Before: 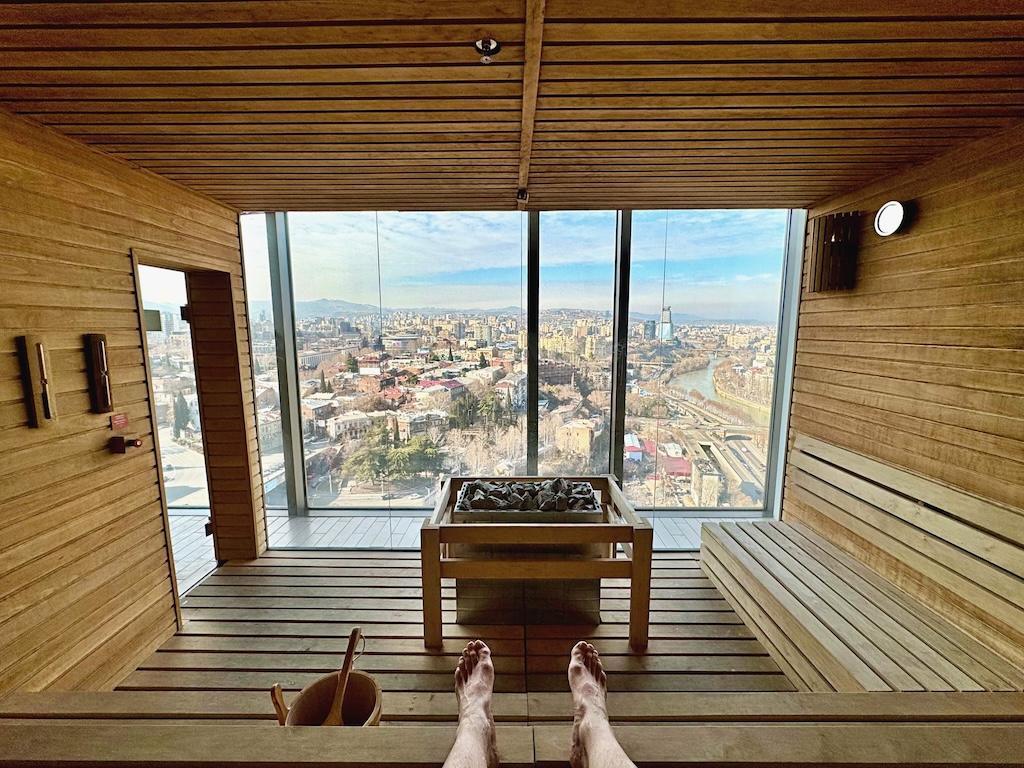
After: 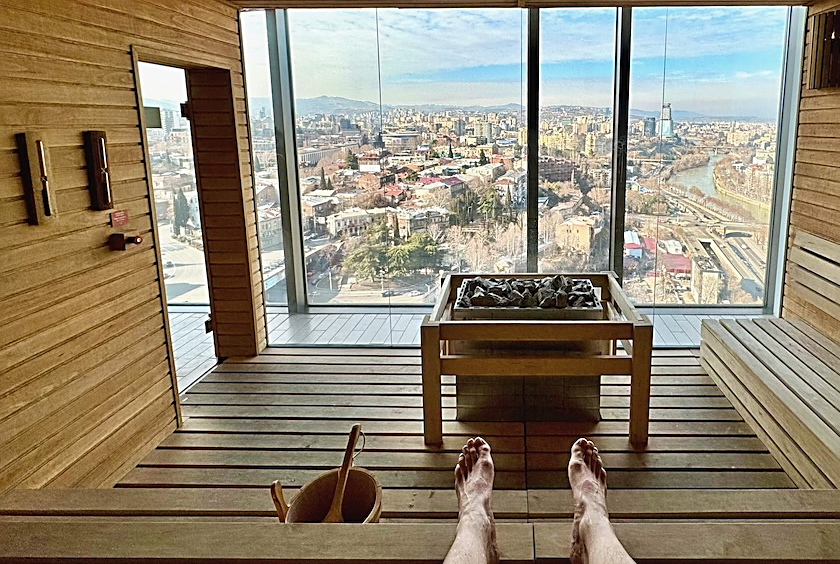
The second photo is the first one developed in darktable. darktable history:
crop: top 26.531%, right 17.959%
sharpen: on, module defaults
